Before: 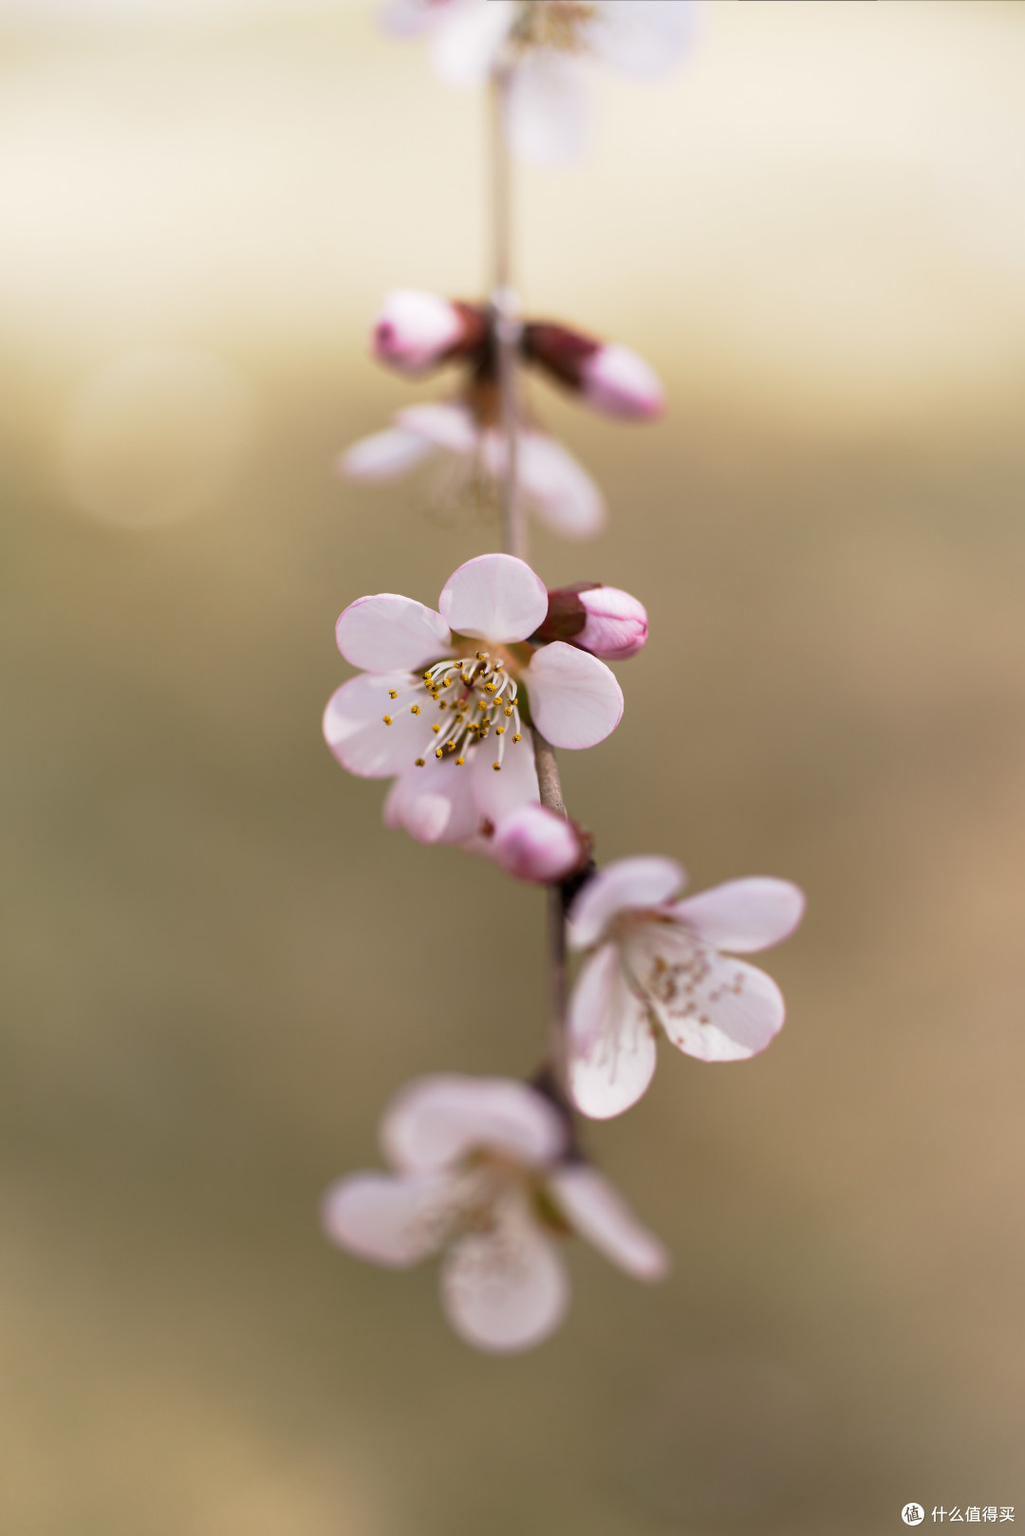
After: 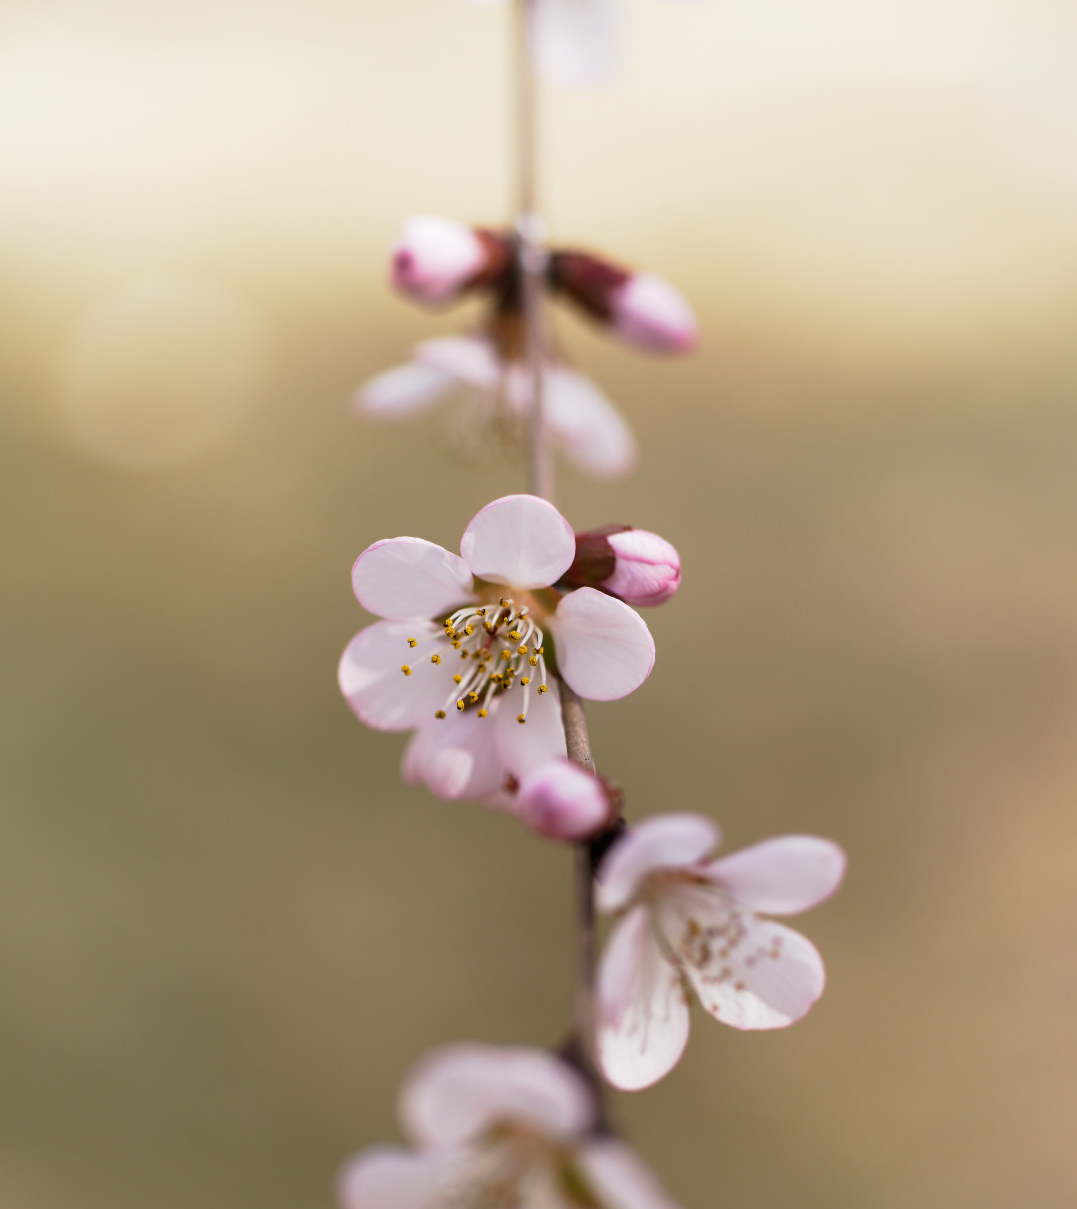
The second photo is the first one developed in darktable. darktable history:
crop: left 0.231%, top 5.524%, bottom 19.74%
